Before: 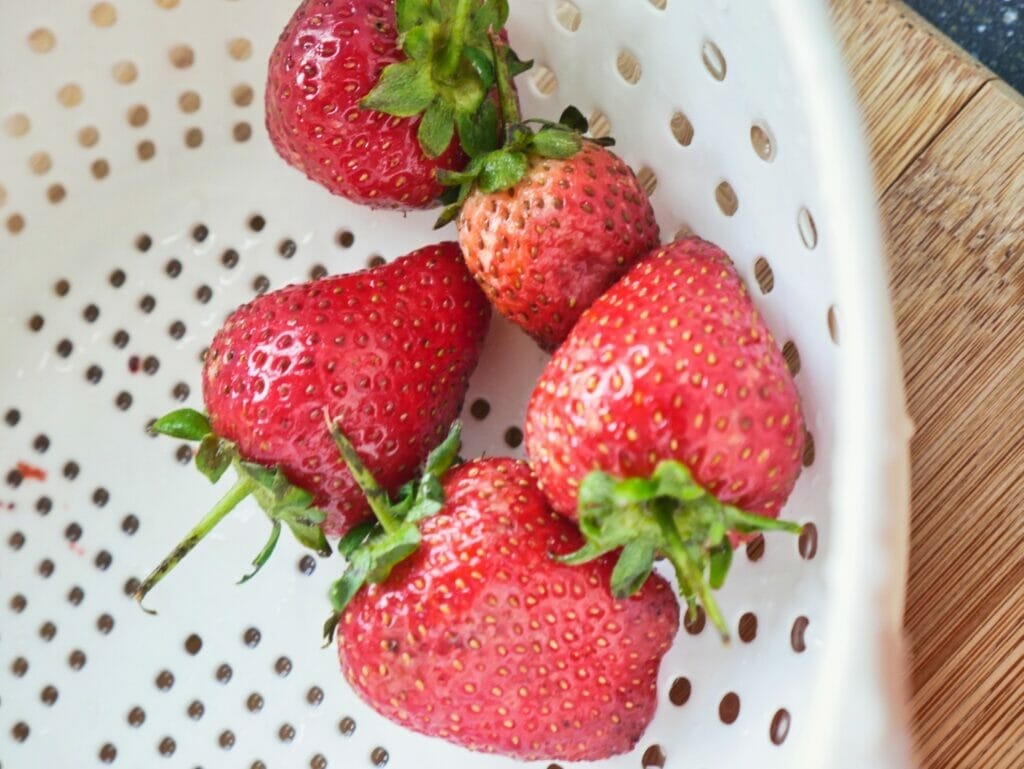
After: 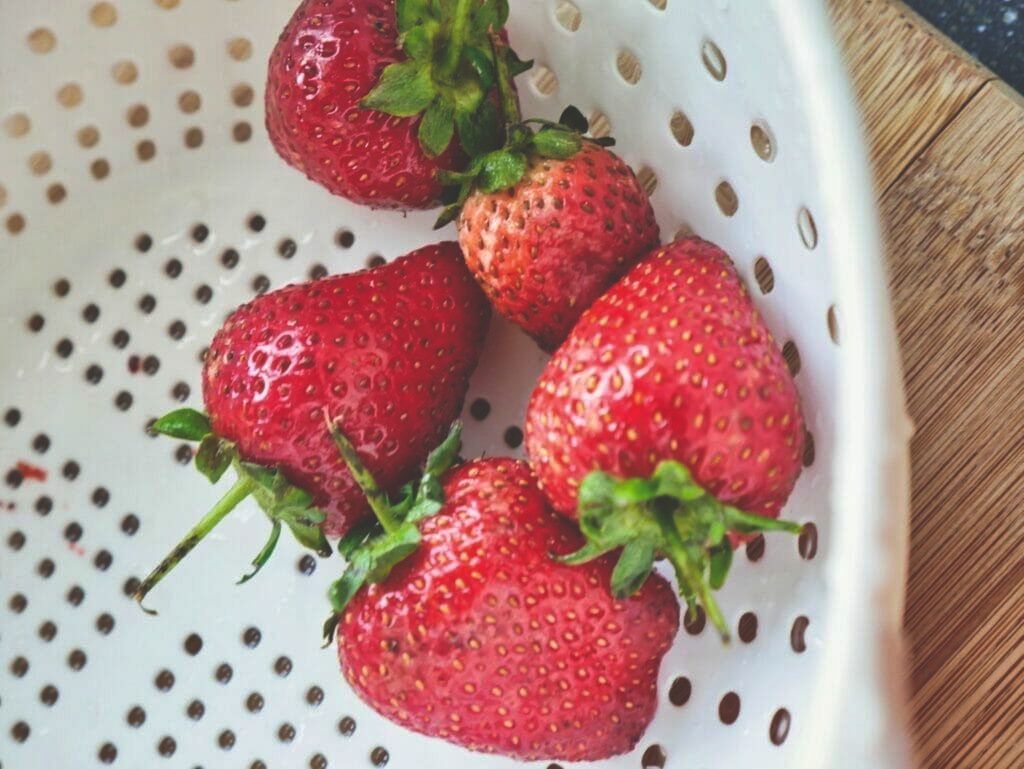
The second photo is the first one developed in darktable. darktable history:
rgb curve: curves: ch0 [(0, 0.186) (0.314, 0.284) (0.775, 0.708) (1, 1)], compensate middle gray true, preserve colors none
shadows and highlights: shadows 52.34, highlights -28.23, soften with gaussian
